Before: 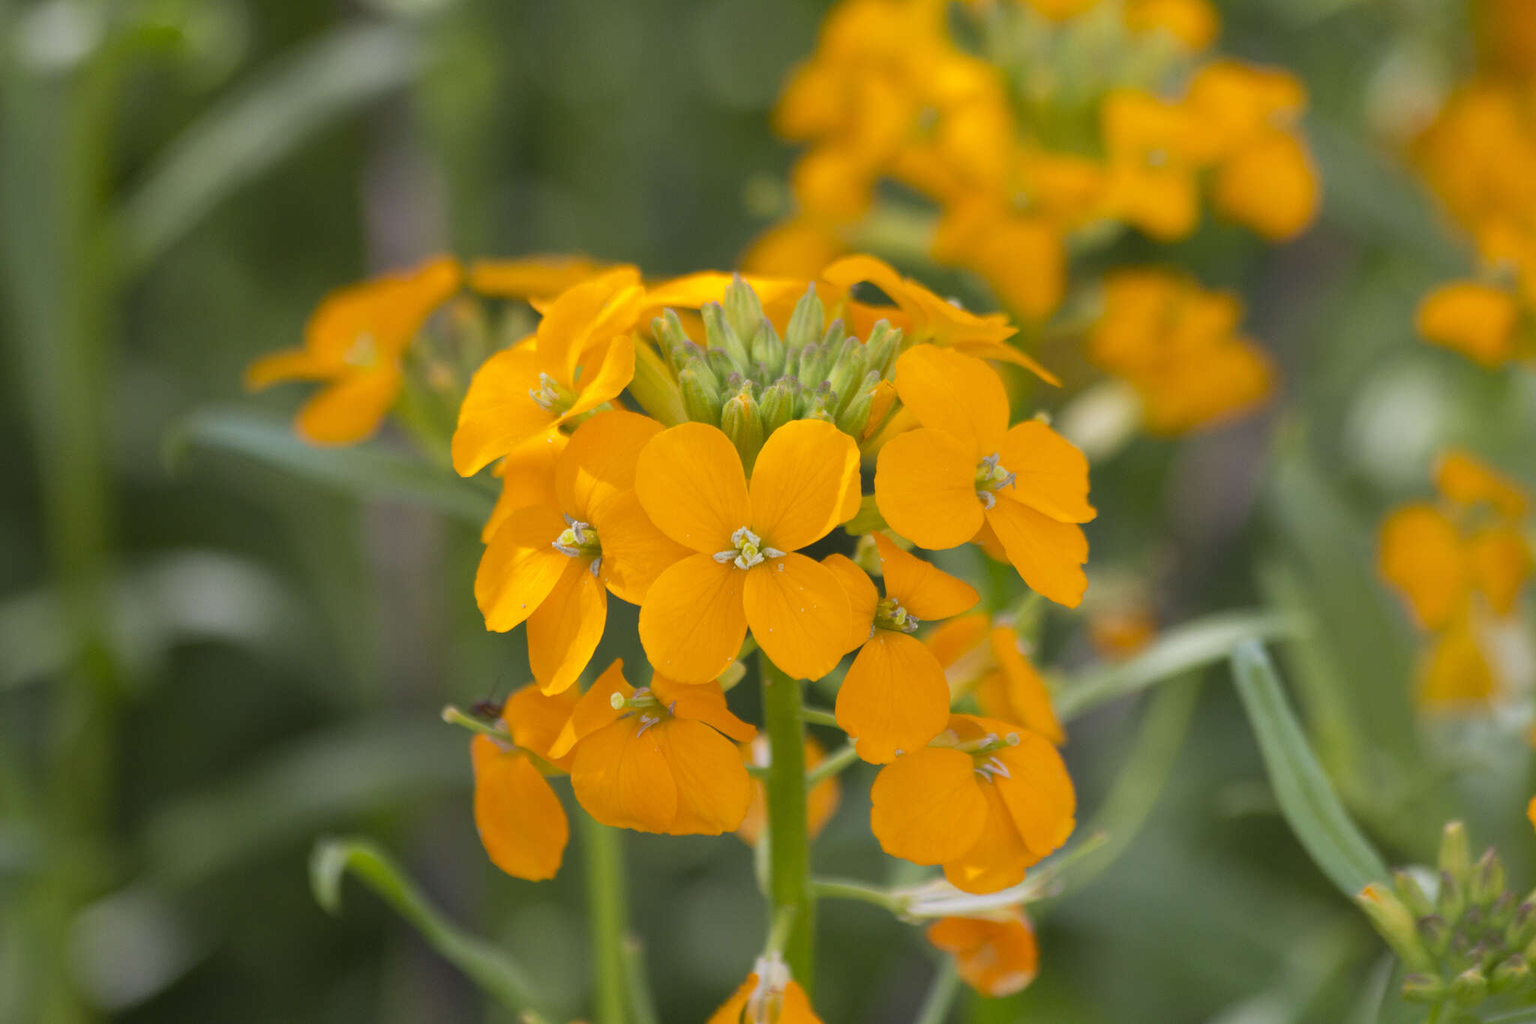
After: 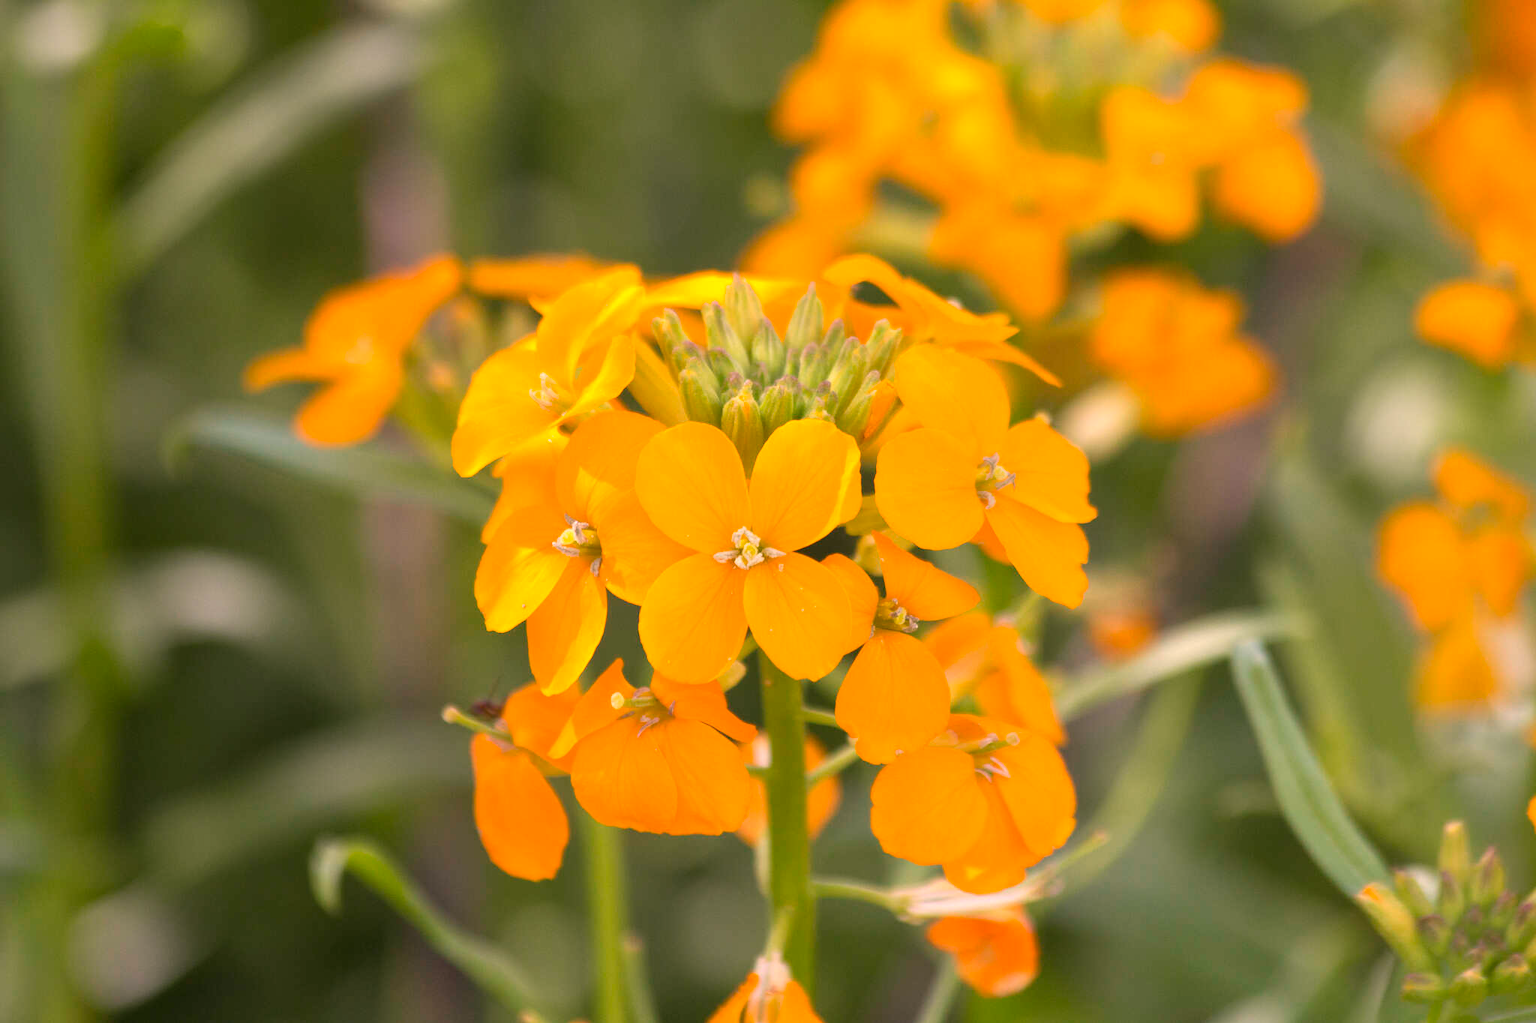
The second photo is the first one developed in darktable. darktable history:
white balance: red 1.127, blue 0.943
exposure: exposure 0.3 EV, compensate highlight preservation false
